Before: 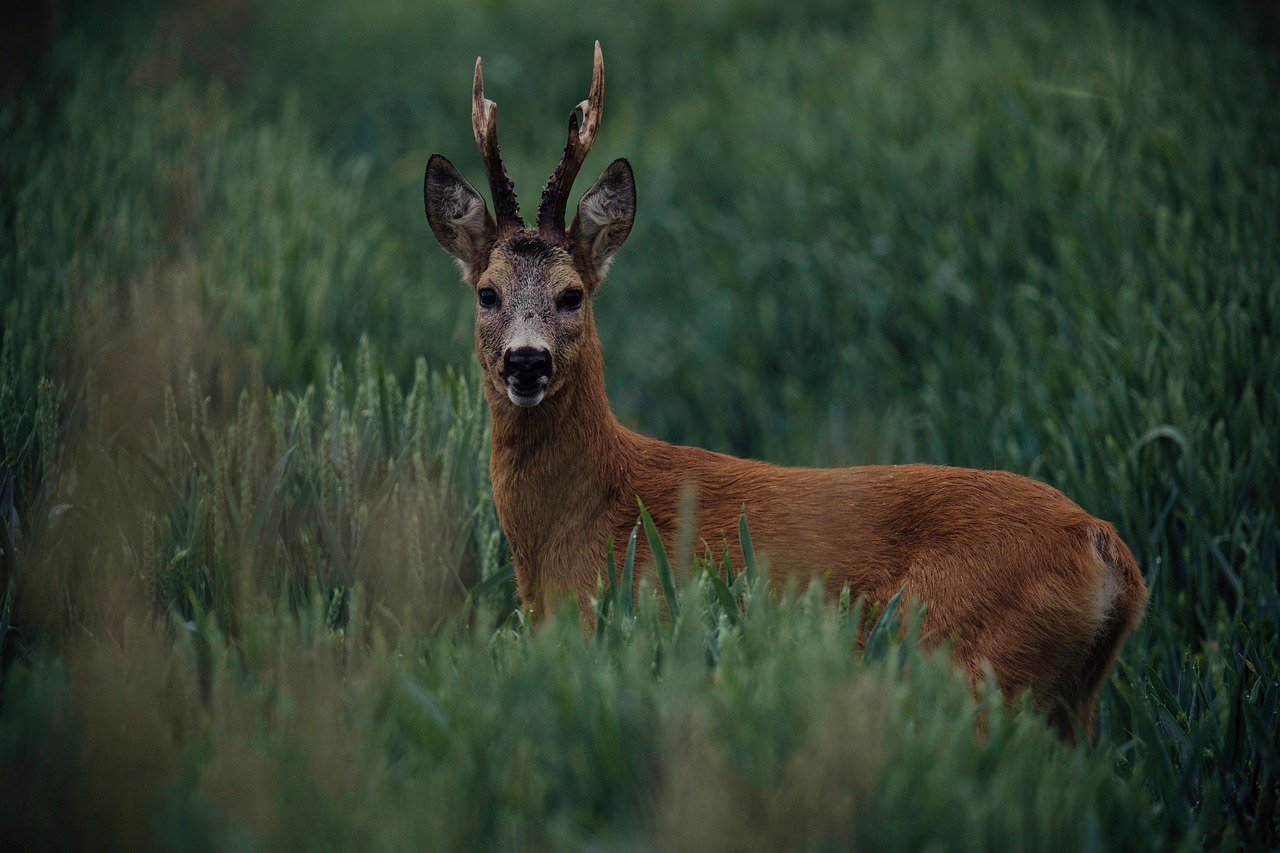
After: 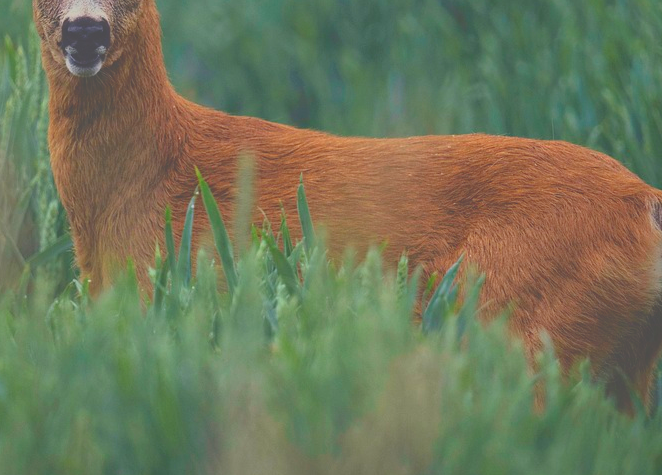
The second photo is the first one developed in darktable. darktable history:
contrast brightness saturation: contrast 0.07, brightness 0.175, saturation 0.412
crop: left 34.544%, top 38.767%, right 13.689%, bottom 5.442%
tone curve: curves: ch0 [(0, 0) (0.003, 0.313) (0.011, 0.317) (0.025, 0.317) (0.044, 0.322) (0.069, 0.327) (0.1, 0.335) (0.136, 0.347) (0.177, 0.364) (0.224, 0.384) (0.277, 0.421) (0.335, 0.459) (0.399, 0.501) (0.468, 0.554) (0.543, 0.611) (0.623, 0.679) (0.709, 0.751) (0.801, 0.804) (0.898, 0.844) (1, 1)], color space Lab, independent channels, preserve colors none
